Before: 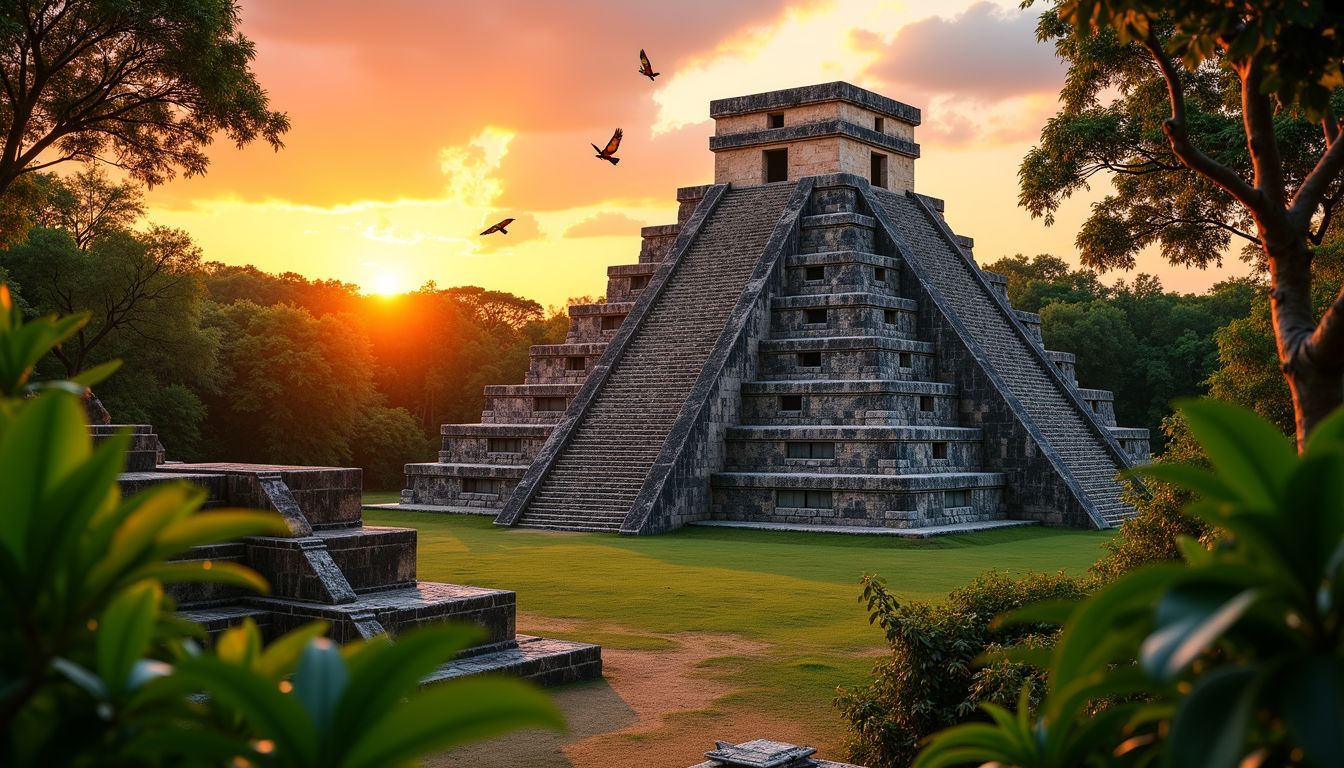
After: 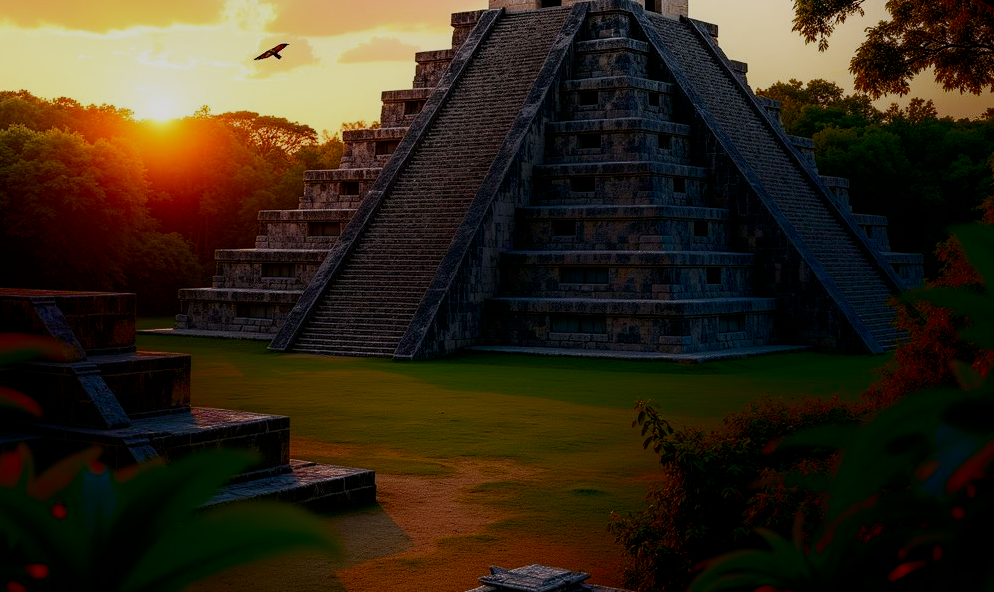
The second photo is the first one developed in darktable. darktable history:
crop: left 16.871%, top 22.857%, right 9.116%
filmic rgb: middle gray luminance 29%, black relative exposure -10.3 EV, white relative exposure 5.5 EV, threshold 6 EV, target black luminance 0%, hardness 3.95, latitude 2.04%, contrast 1.132, highlights saturation mix 5%, shadows ↔ highlights balance 15.11%, add noise in highlights 0, preserve chrominance no, color science v3 (2019), use custom middle-gray values true, iterations of high-quality reconstruction 0, contrast in highlights soft, enable highlight reconstruction true
shadows and highlights: shadows -88.03, highlights -35.45, shadows color adjustment 99.15%, highlights color adjustment 0%, soften with gaussian
exposure: exposure 0.426 EV, compensate highlight preservation false
contrast brightness saturation: contrast 0.01, saturation -0.05
